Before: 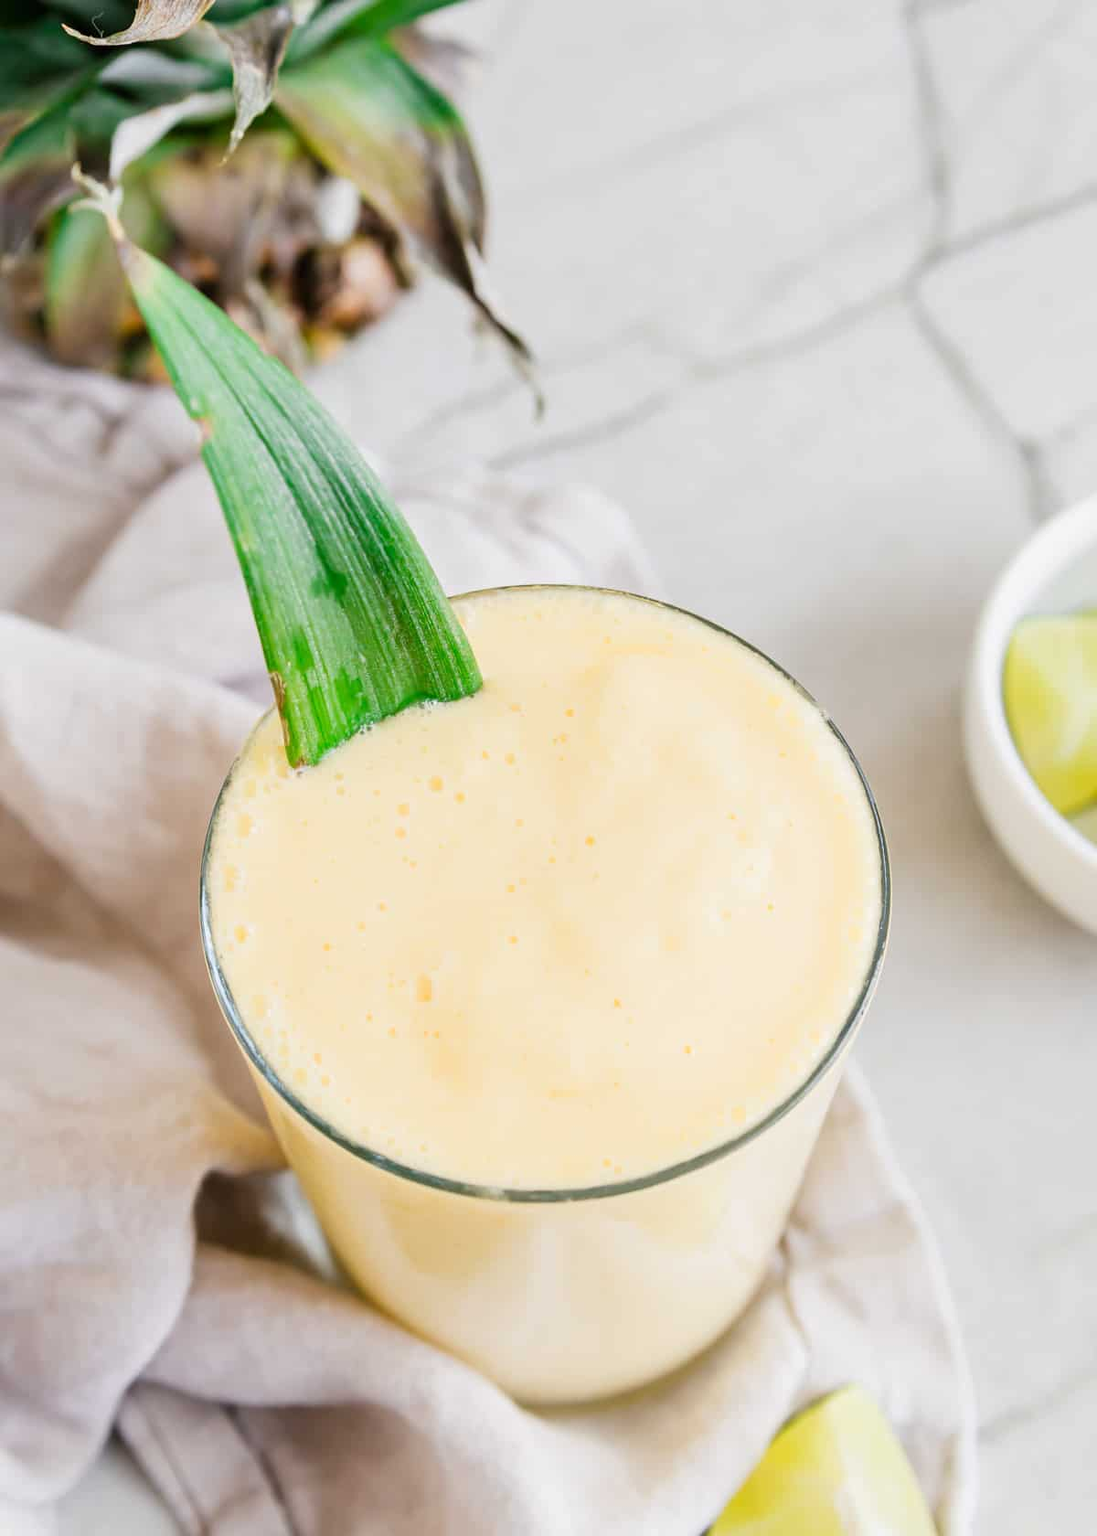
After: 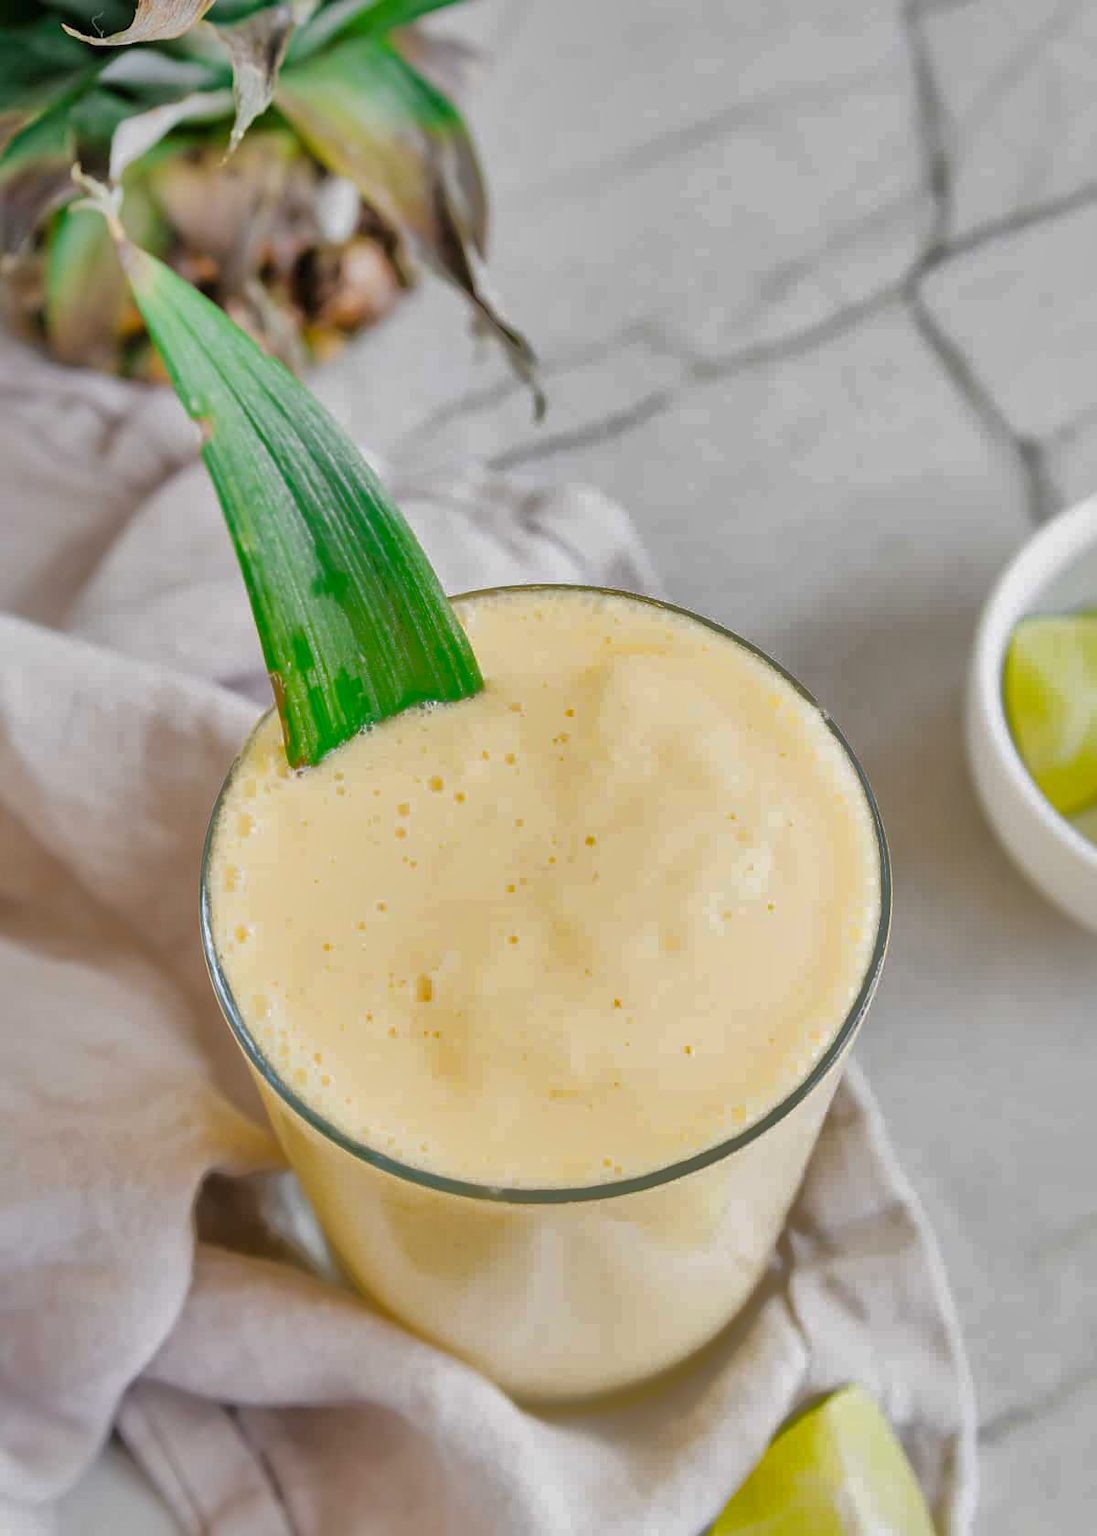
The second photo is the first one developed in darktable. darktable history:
shadows and highlights: shadows 25.96, highlights -69.63
exposure: compensate highlight preservation false
